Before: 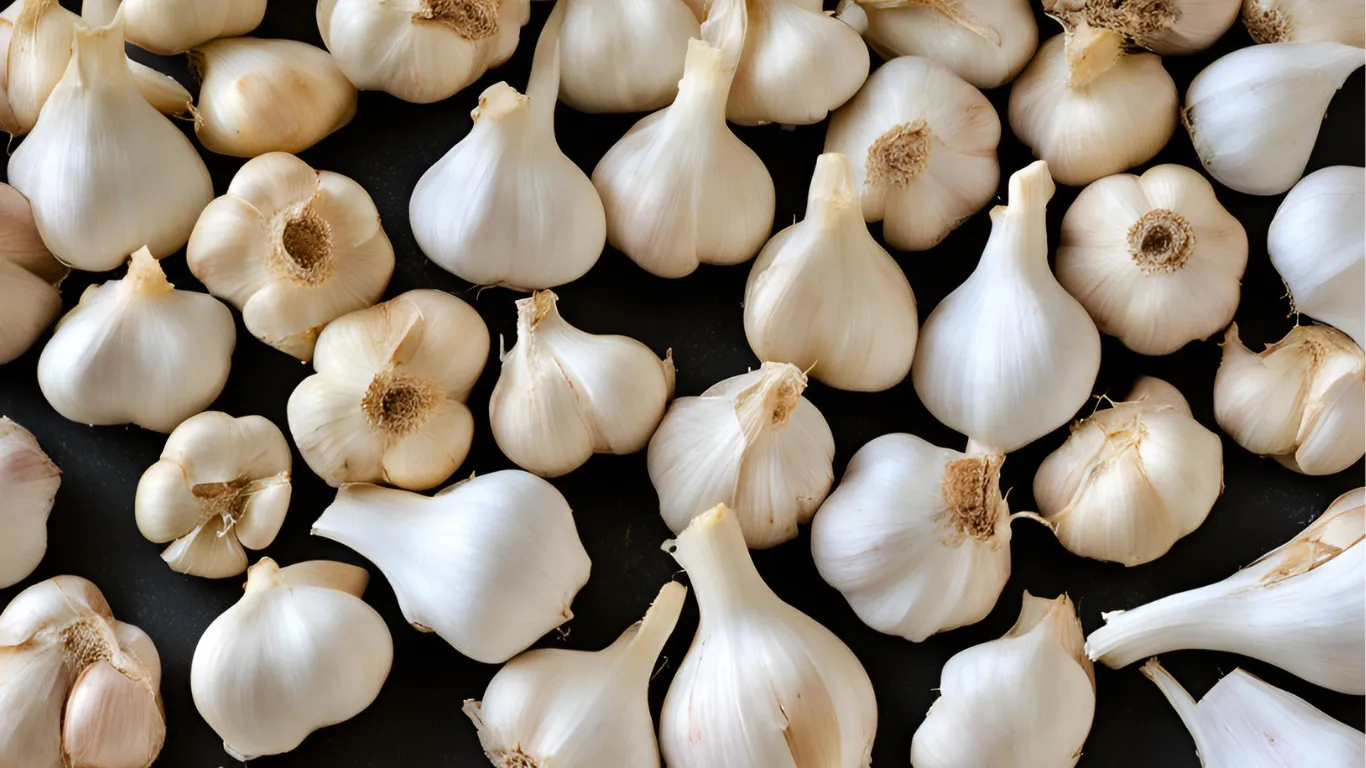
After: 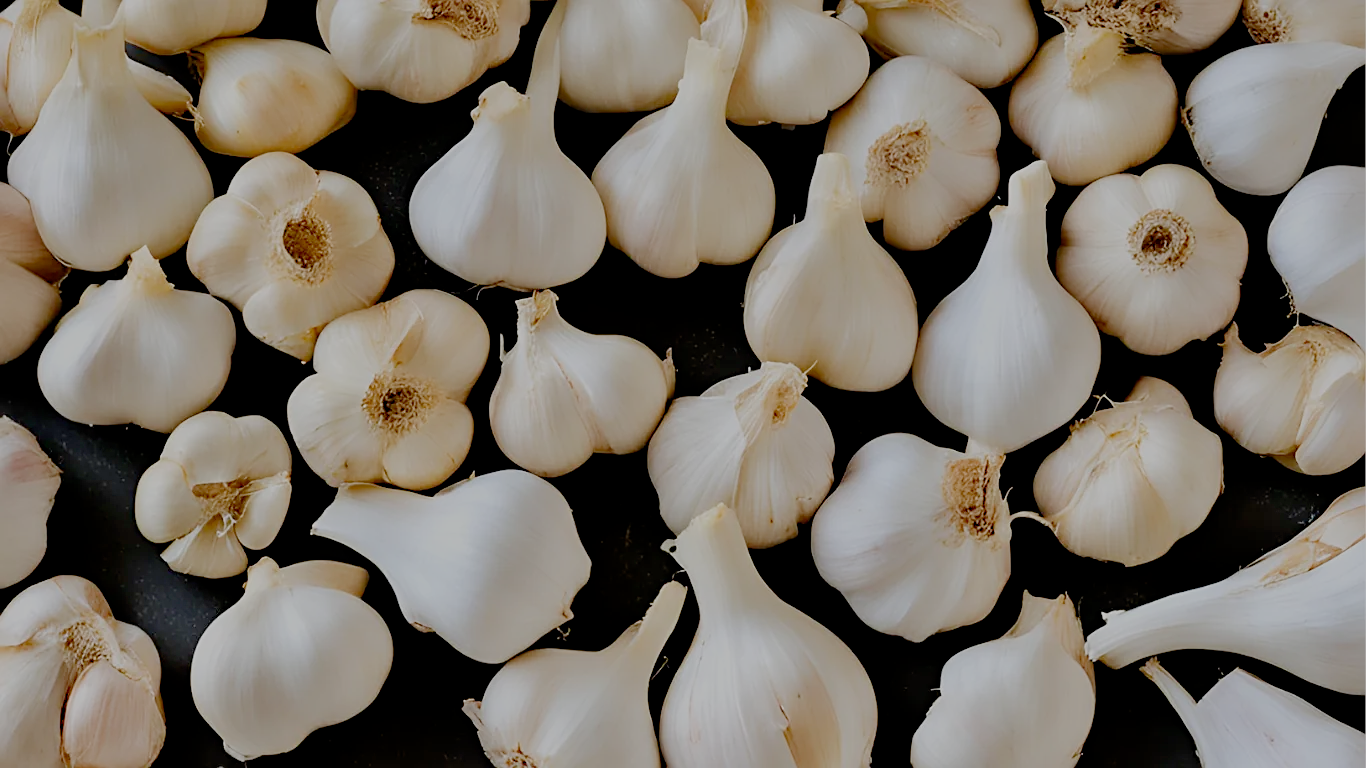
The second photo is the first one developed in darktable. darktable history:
filmic rgb: black relative exposure -7 EV, white relative exposure 6 EV, threshold 3 EV, target black luminance 0%, hardness 2.73, latitude 61.22%, contrast 0.691, highlights saturation mix 10%, shadows ↔ highlights balance -0.073%, preserve chrominance no, color science v4 (2020), iterations of high-quality reconstruction 10, contrast in shadows soft, contrast in highlights soft, enable highlight reconstruction true
sharpen: on, module defaults
